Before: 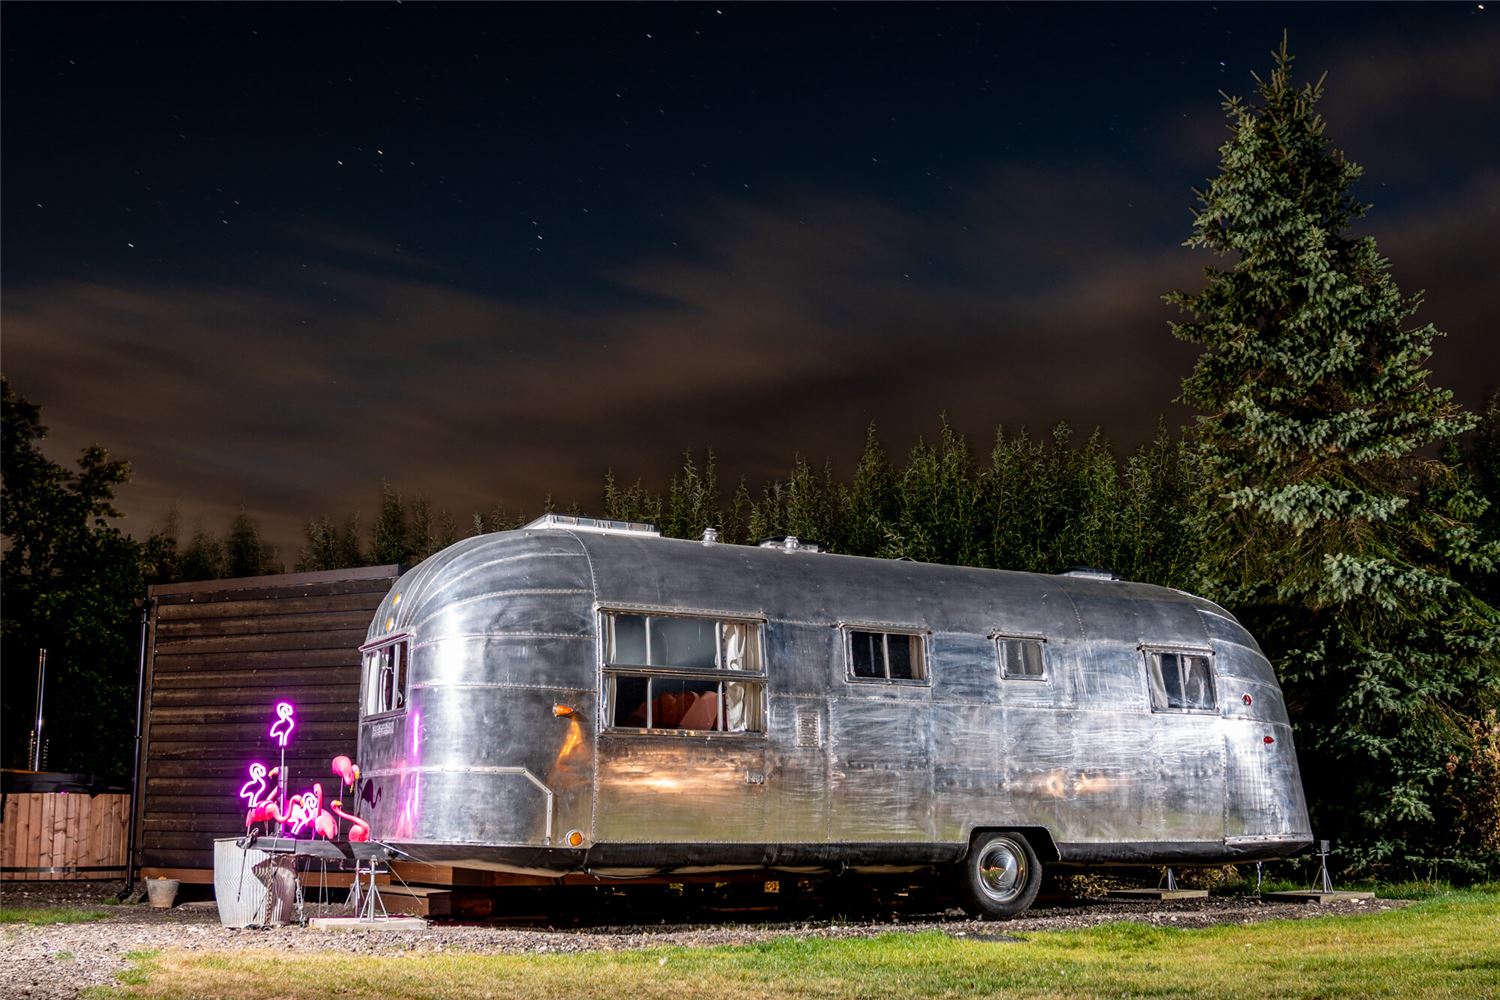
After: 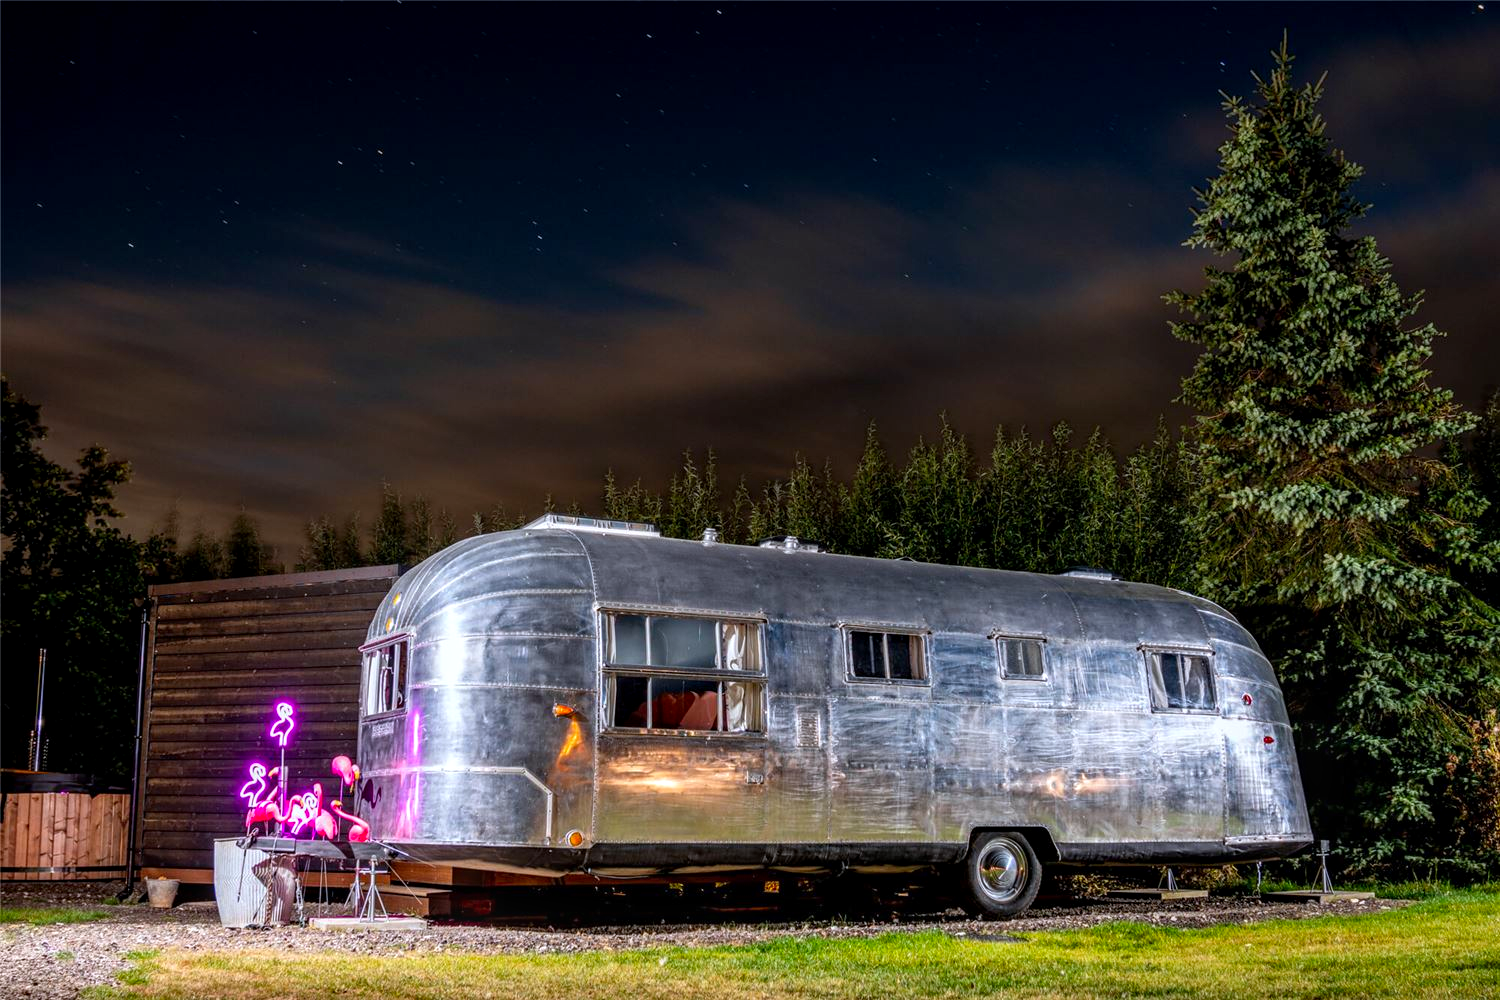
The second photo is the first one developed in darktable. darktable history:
color correction: saturation 1.32
local contrast: on, module defaults
white balance: red 0.976, blue 1.04
tone equalizer: on, module defaults
